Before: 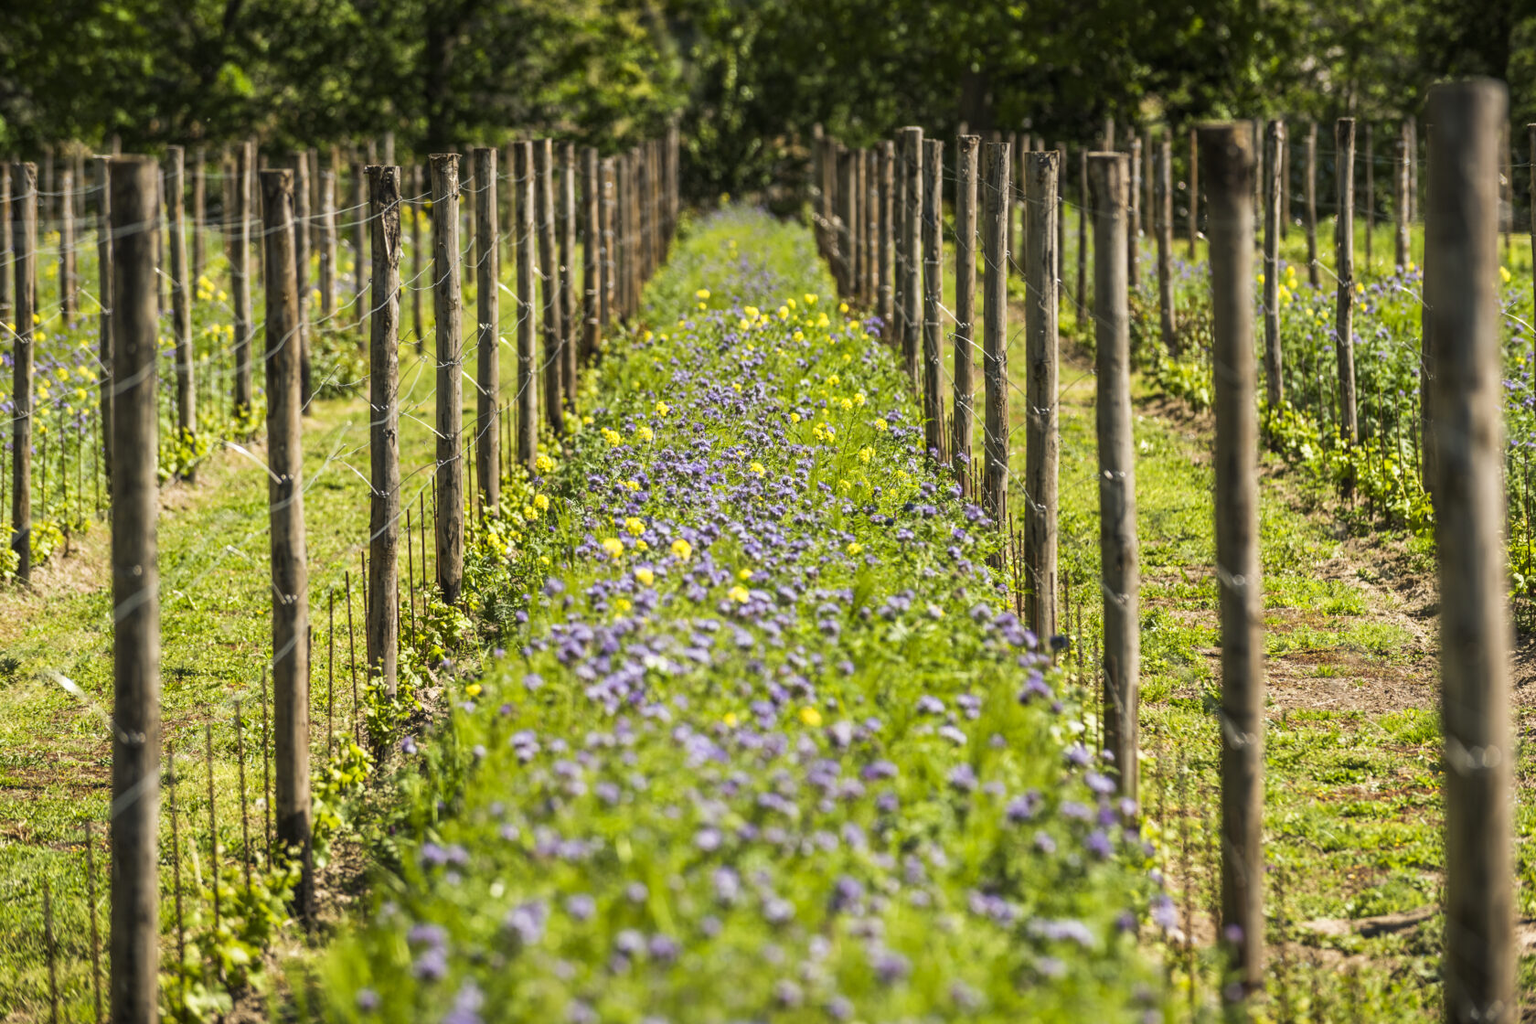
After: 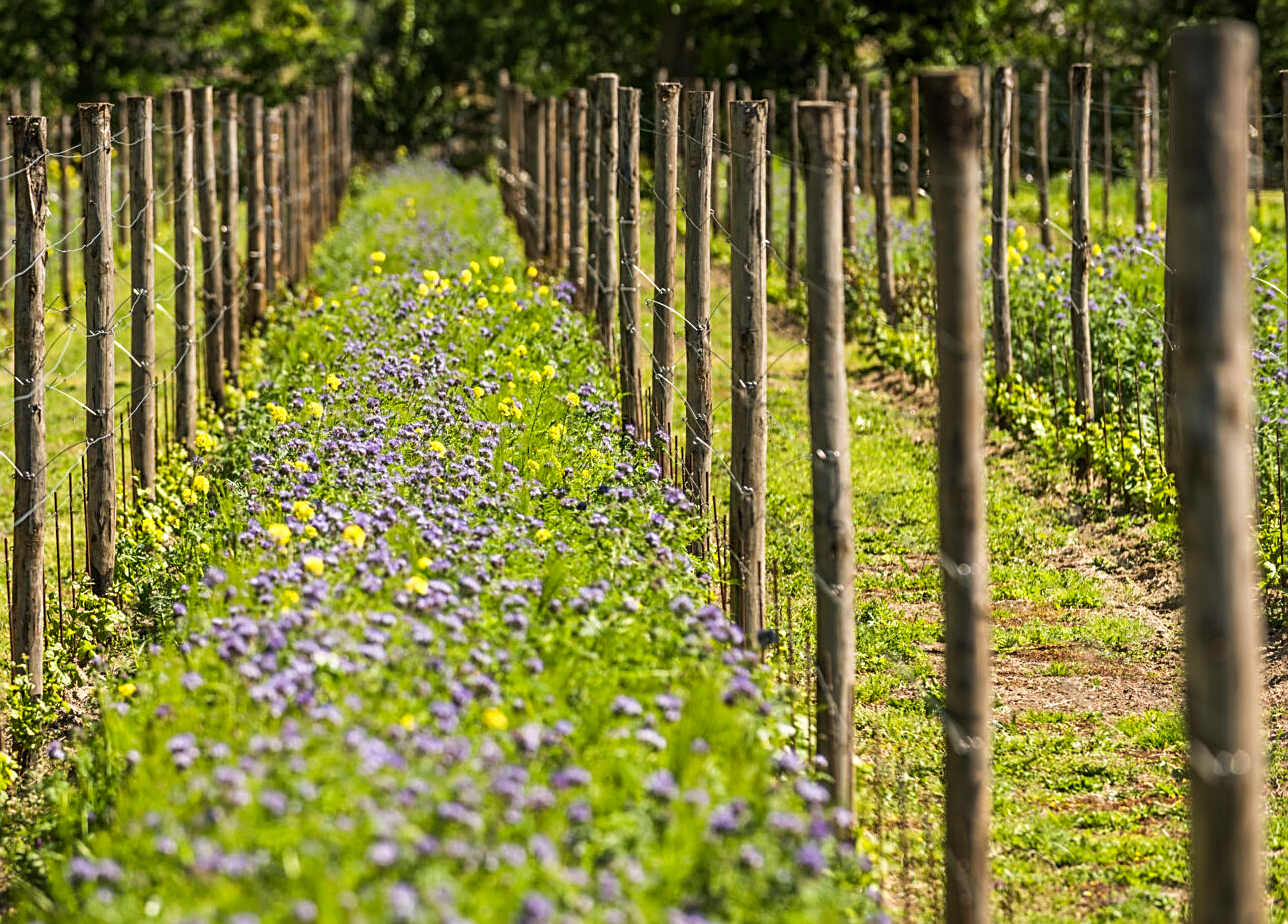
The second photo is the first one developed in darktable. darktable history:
sharpen: on, module defaults
crop: left 23.332%, top 5.882%, bottom 11.574%
